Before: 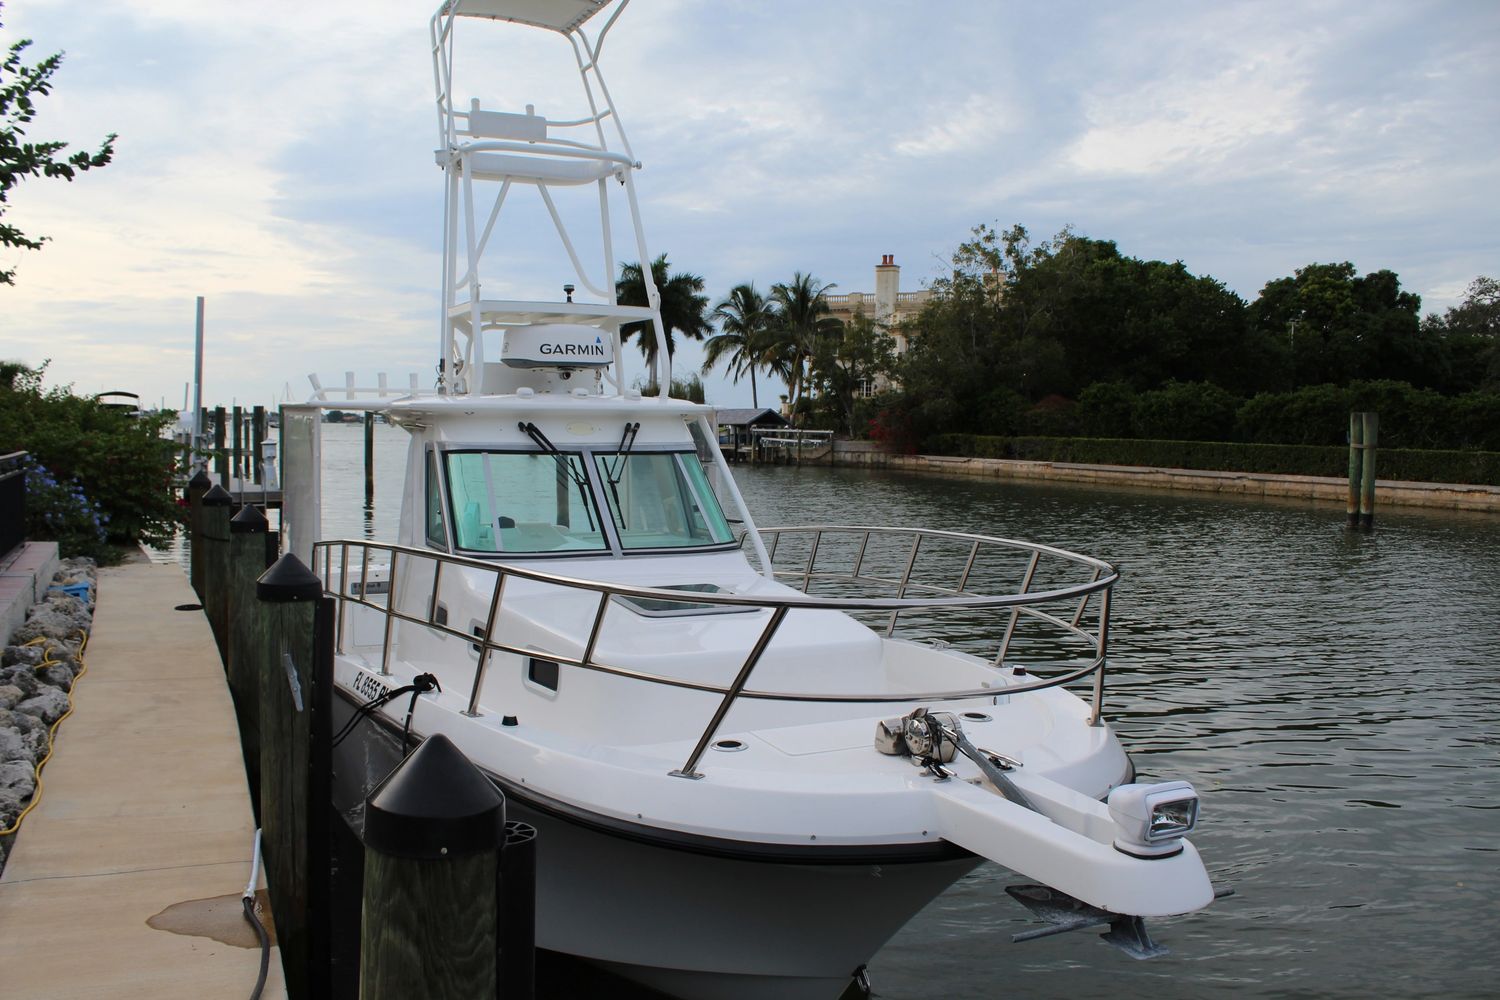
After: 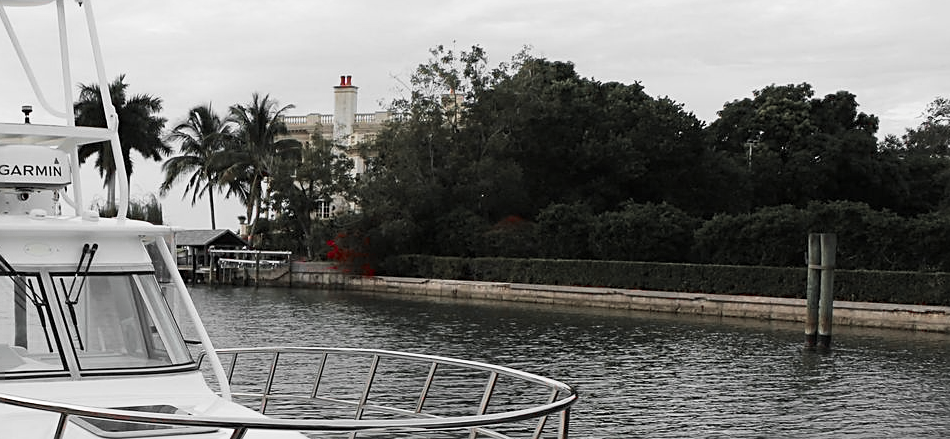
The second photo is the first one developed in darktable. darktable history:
base curve: curves: ch0 [(0, 0) (0.579, 0.807) (1, 1)], preserve colors none
levels: mode automatic, levels [0.055, 0.477, 0.9]
color zones: curves: ch1 [(0, 0.831) (0.08, 0.771) (0.157, 0.268) (0.241, 0.207) (0.562, -0.005) (0.714, -0.013) (0.876, 0.01) (1, 0.831)]
velvia: strength 45.18%
crop: left 36.135%, top 17.992%, right 0.497%, bottom 38.016%
sharpen: on, module defaults
